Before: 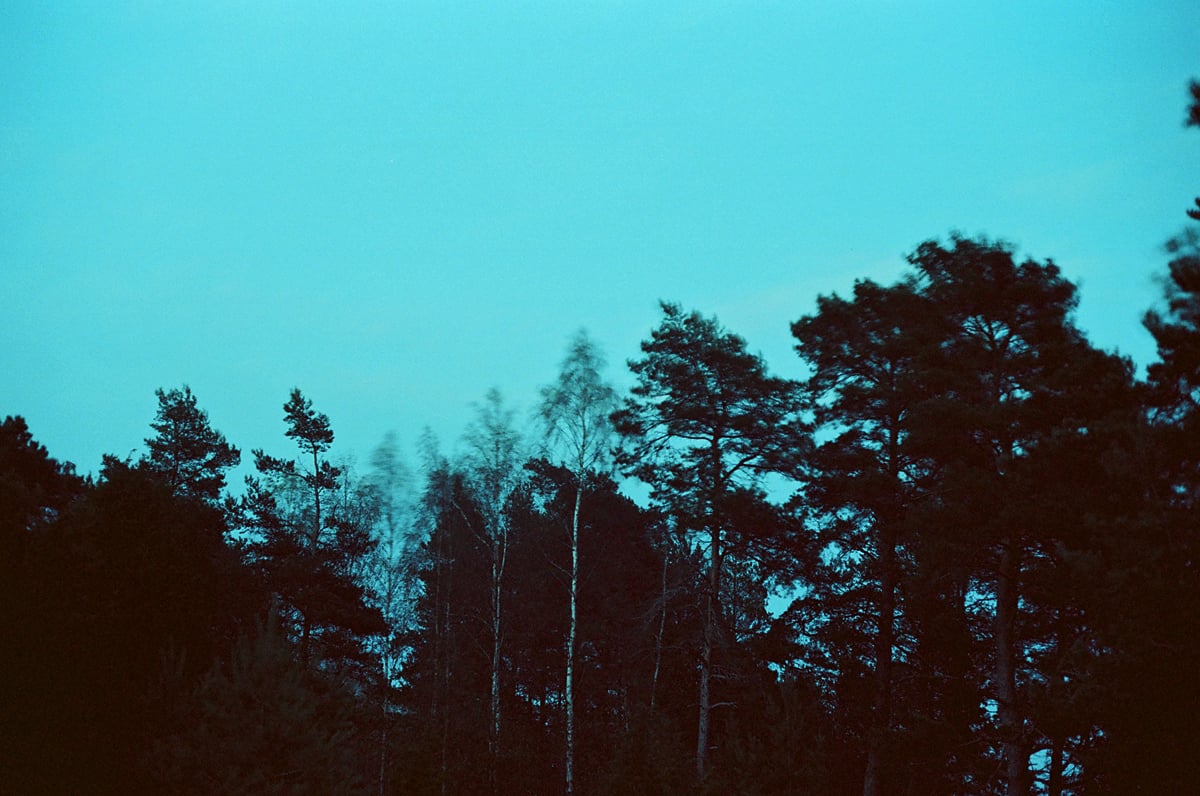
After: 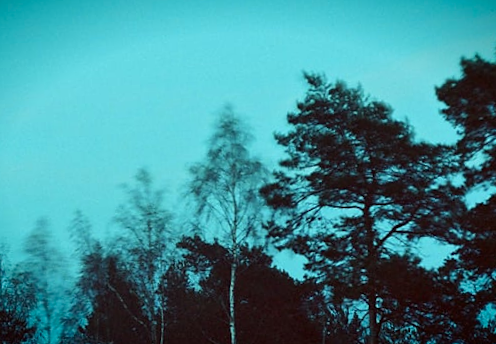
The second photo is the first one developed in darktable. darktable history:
vignetting: fall-off start 98.29%, fall-off radius 100%, brightness -1, saturation 0.5, width/height ratio 1.428
rotate and perspective: rotation -3.18°, automatic cropping off
crop: left 30%, top 30%, right 30%, bottom 30%
